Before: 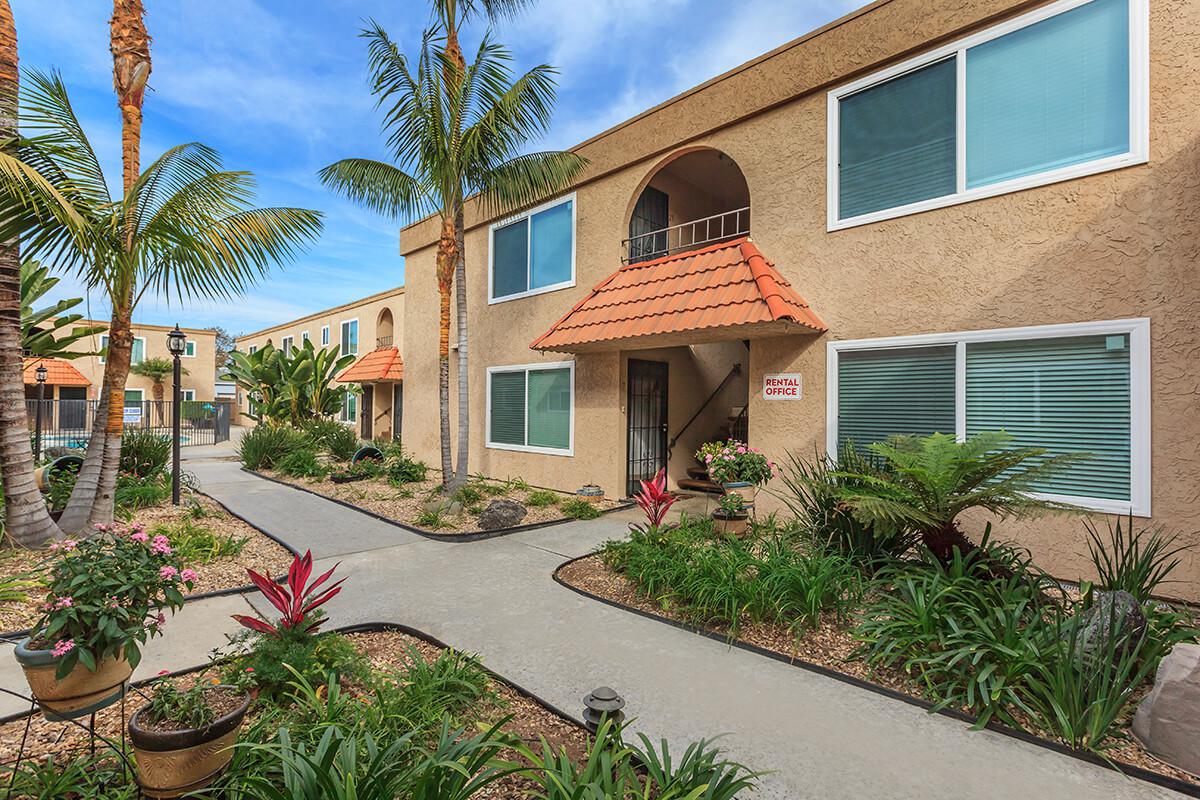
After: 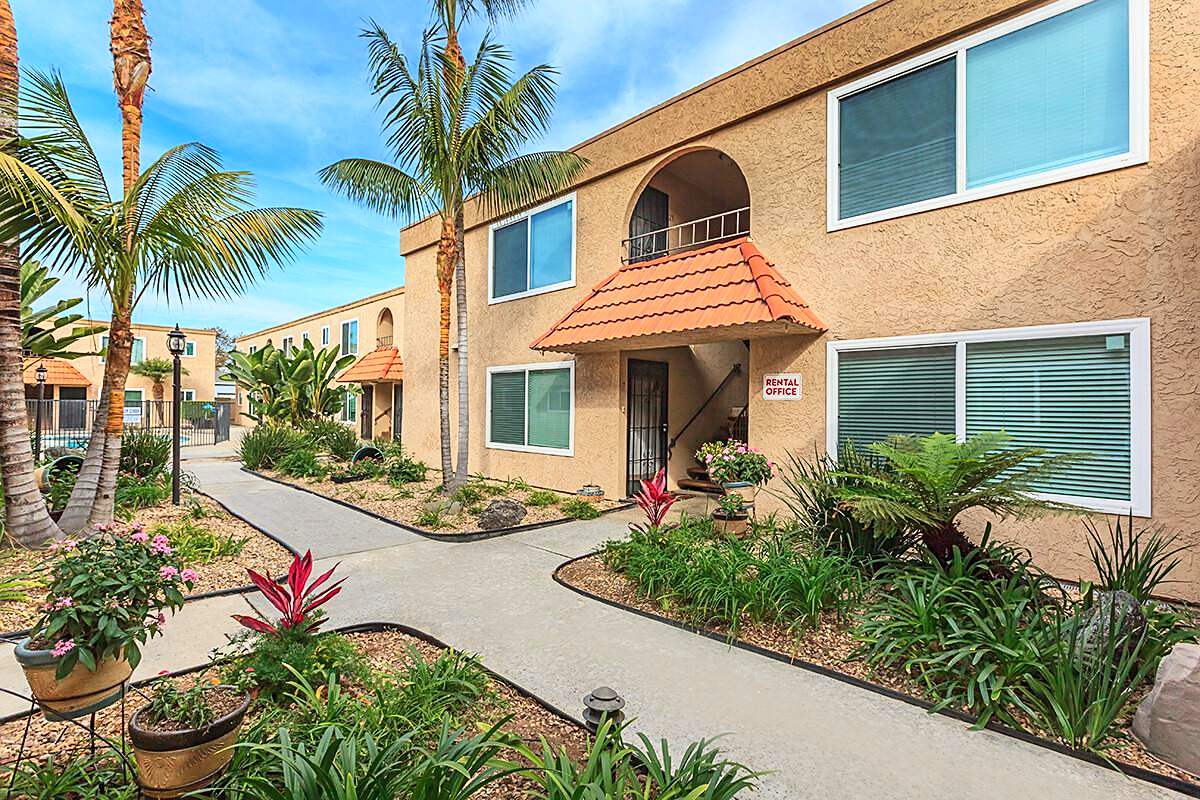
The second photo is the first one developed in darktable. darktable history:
contrast brightness saturation: contrast 0.195, brightness 0.156, saturation 0.222
sharpen: on, module defaults
